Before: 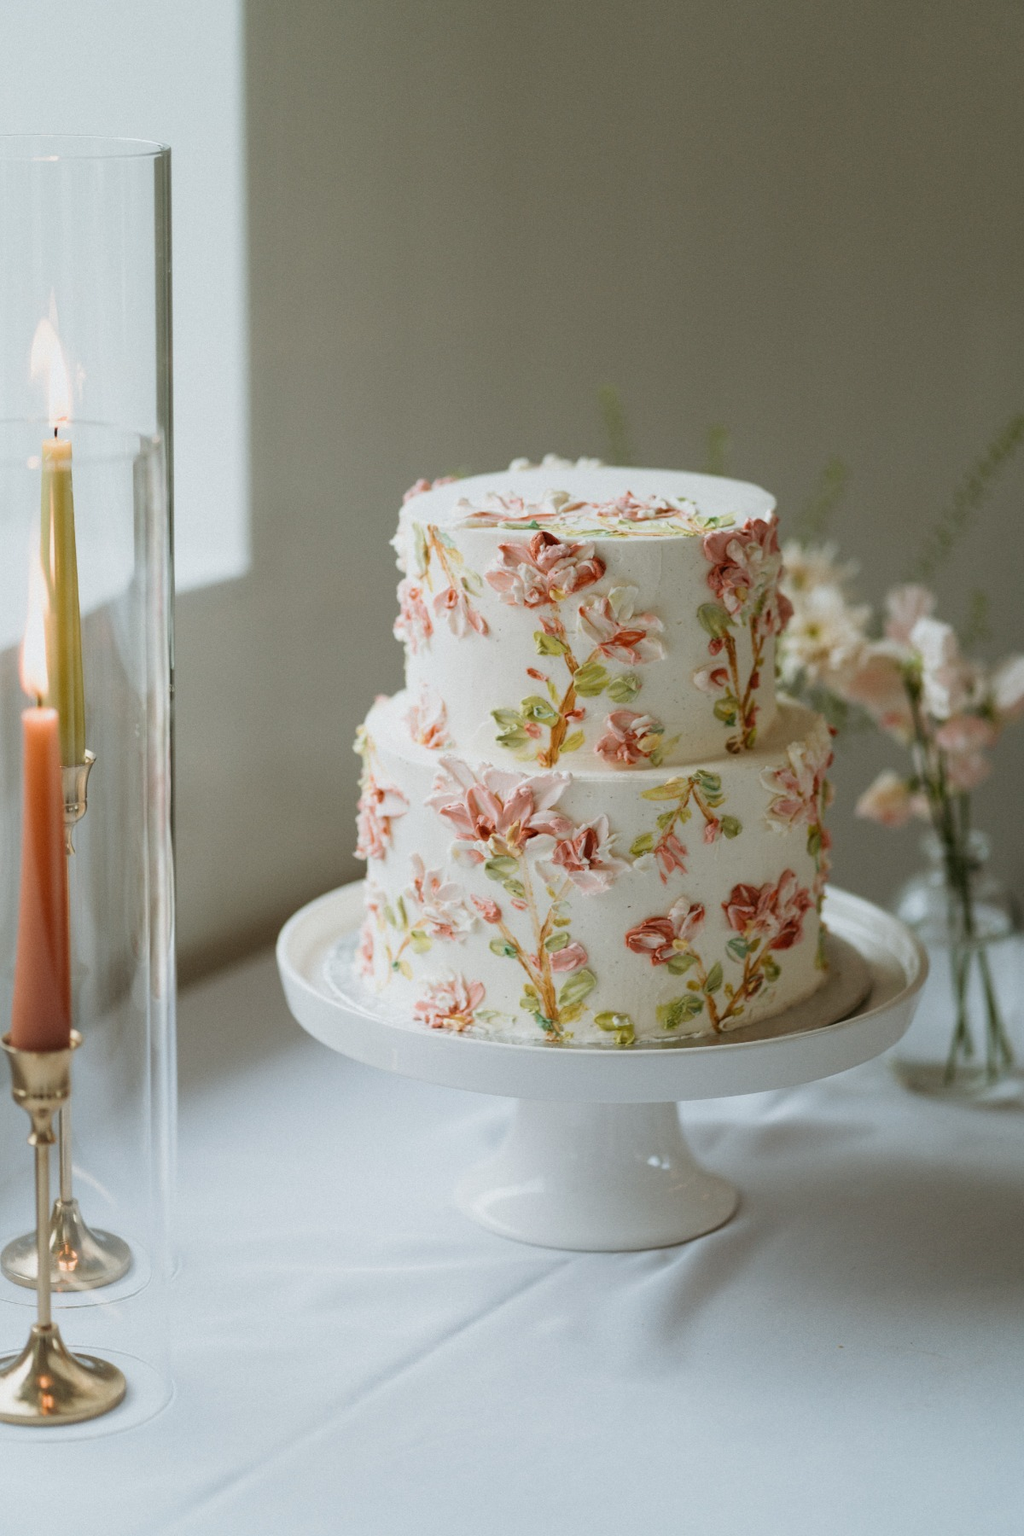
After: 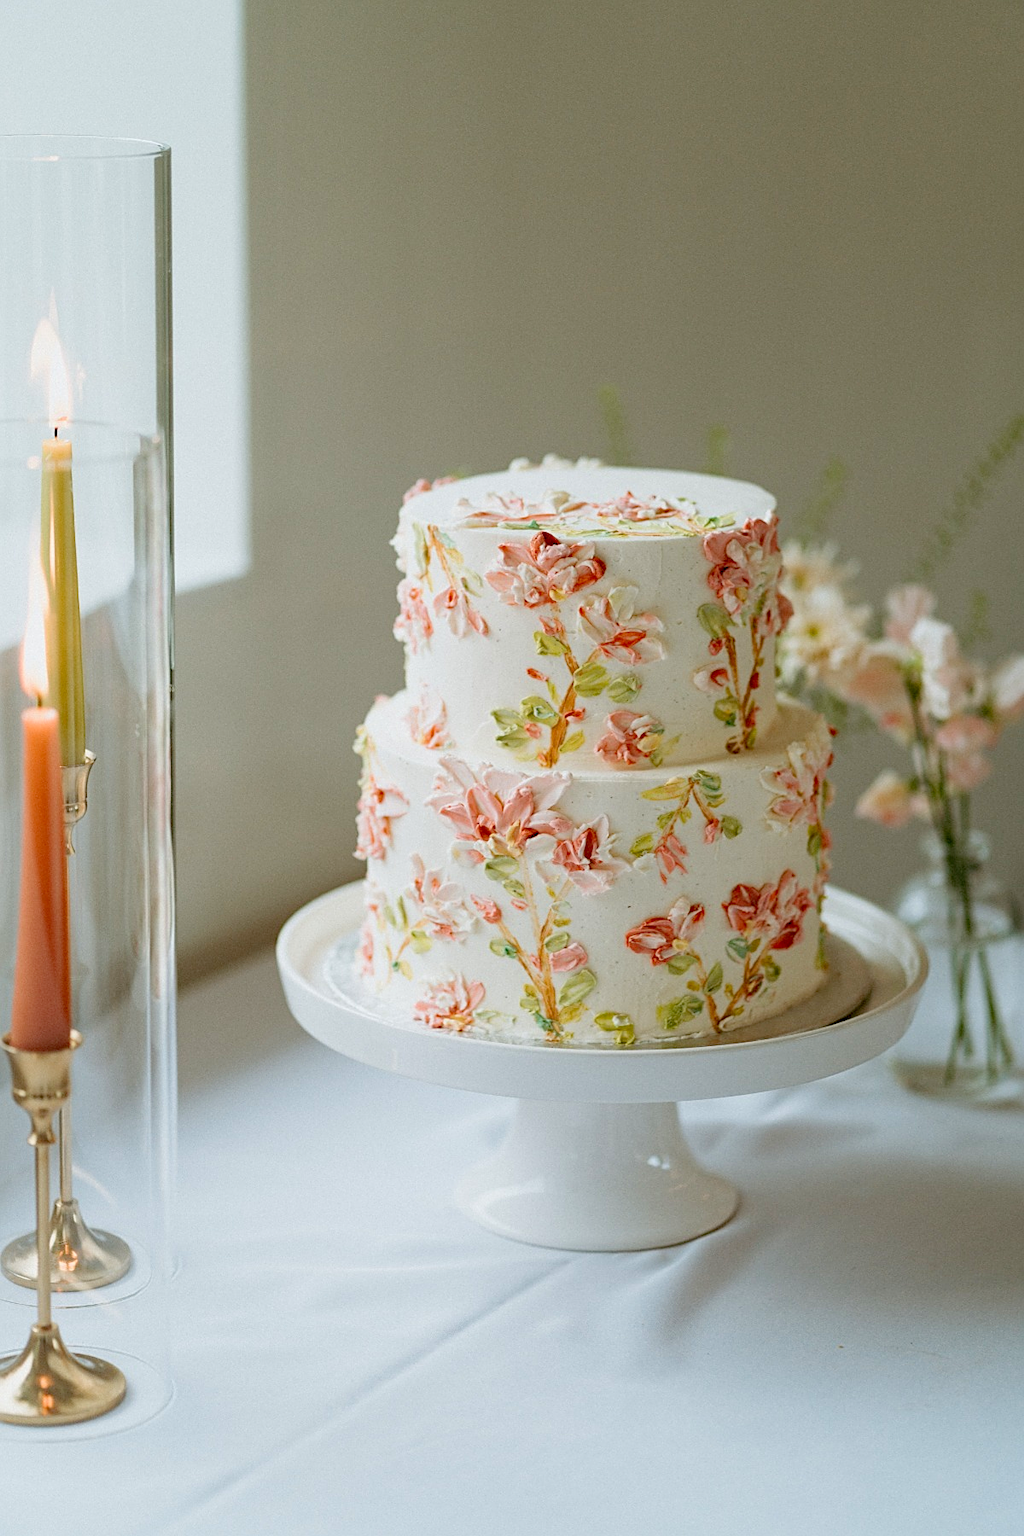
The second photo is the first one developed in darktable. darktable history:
levels: levels [0, 0.445, 1]
haze removal: compatibility mode true, adaptive false
sharpen: on, module defaults
